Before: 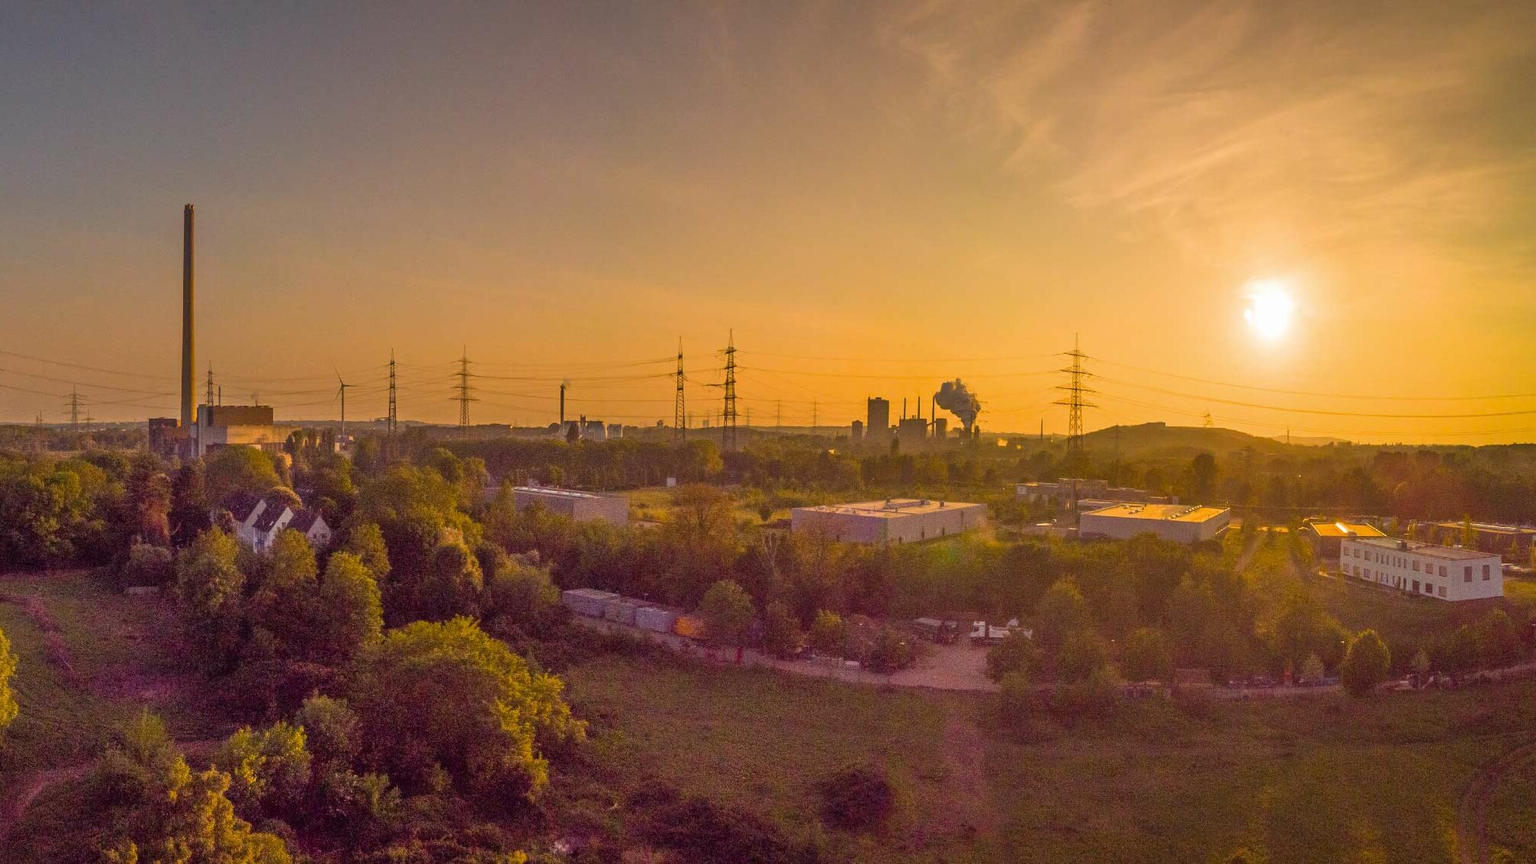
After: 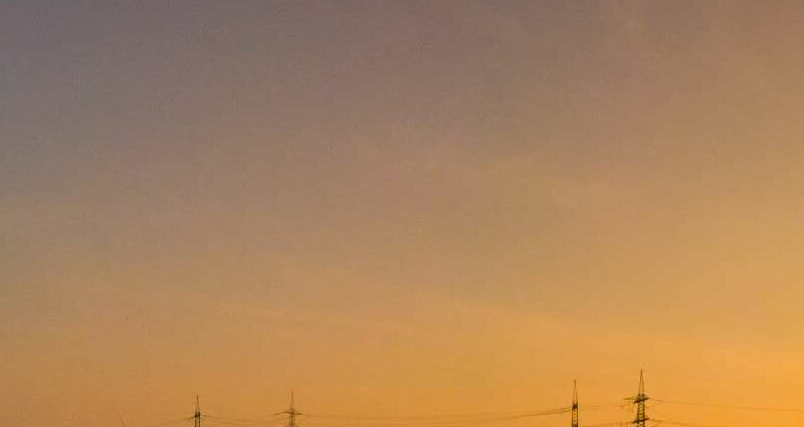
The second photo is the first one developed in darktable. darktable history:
crop: left 15.768%, top 5.434%, right 44.264%, bottom 56.856%
